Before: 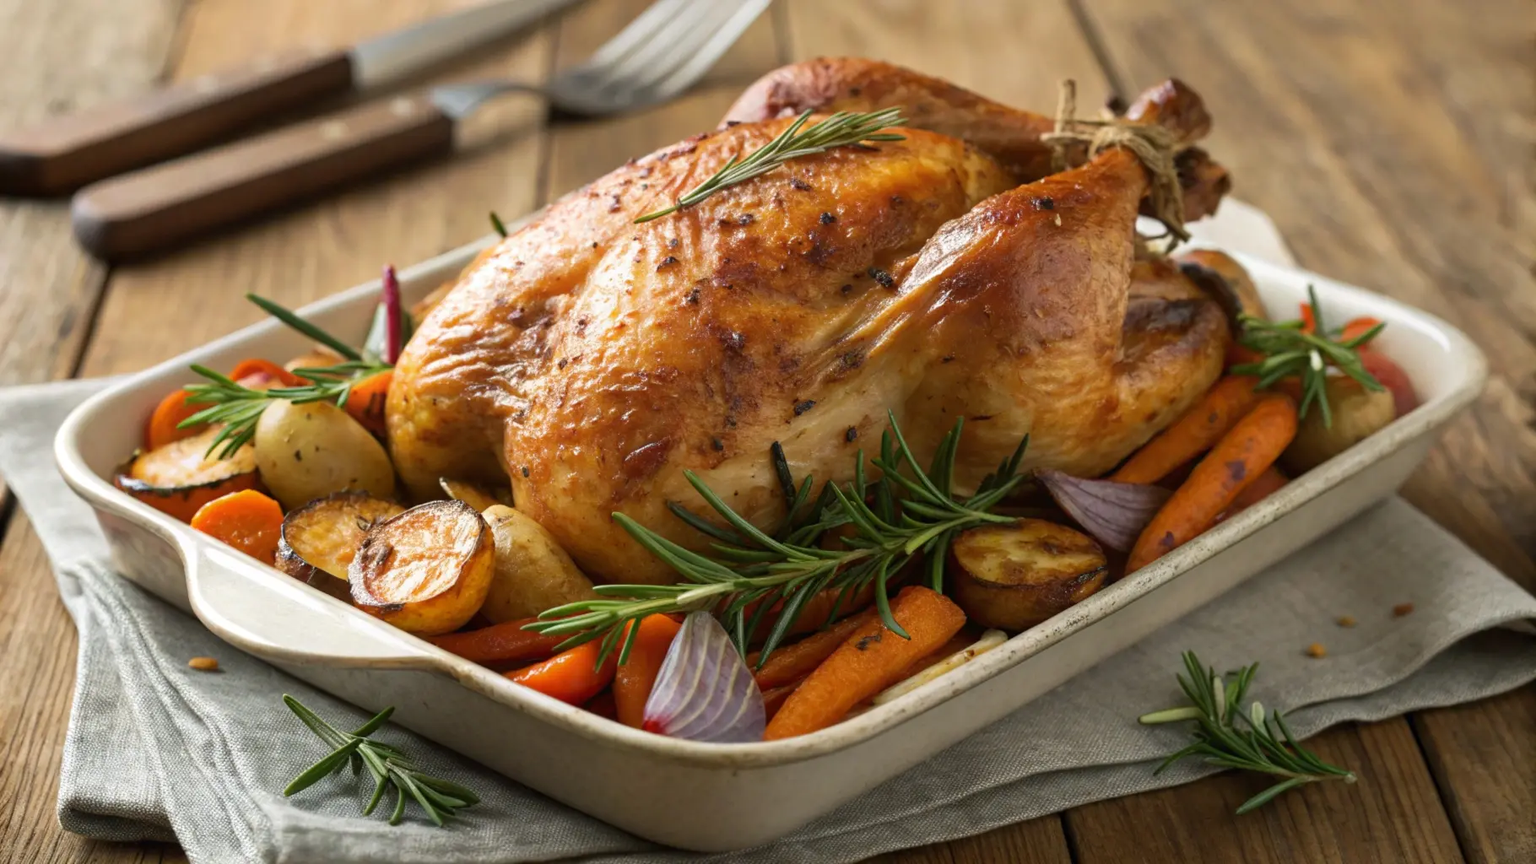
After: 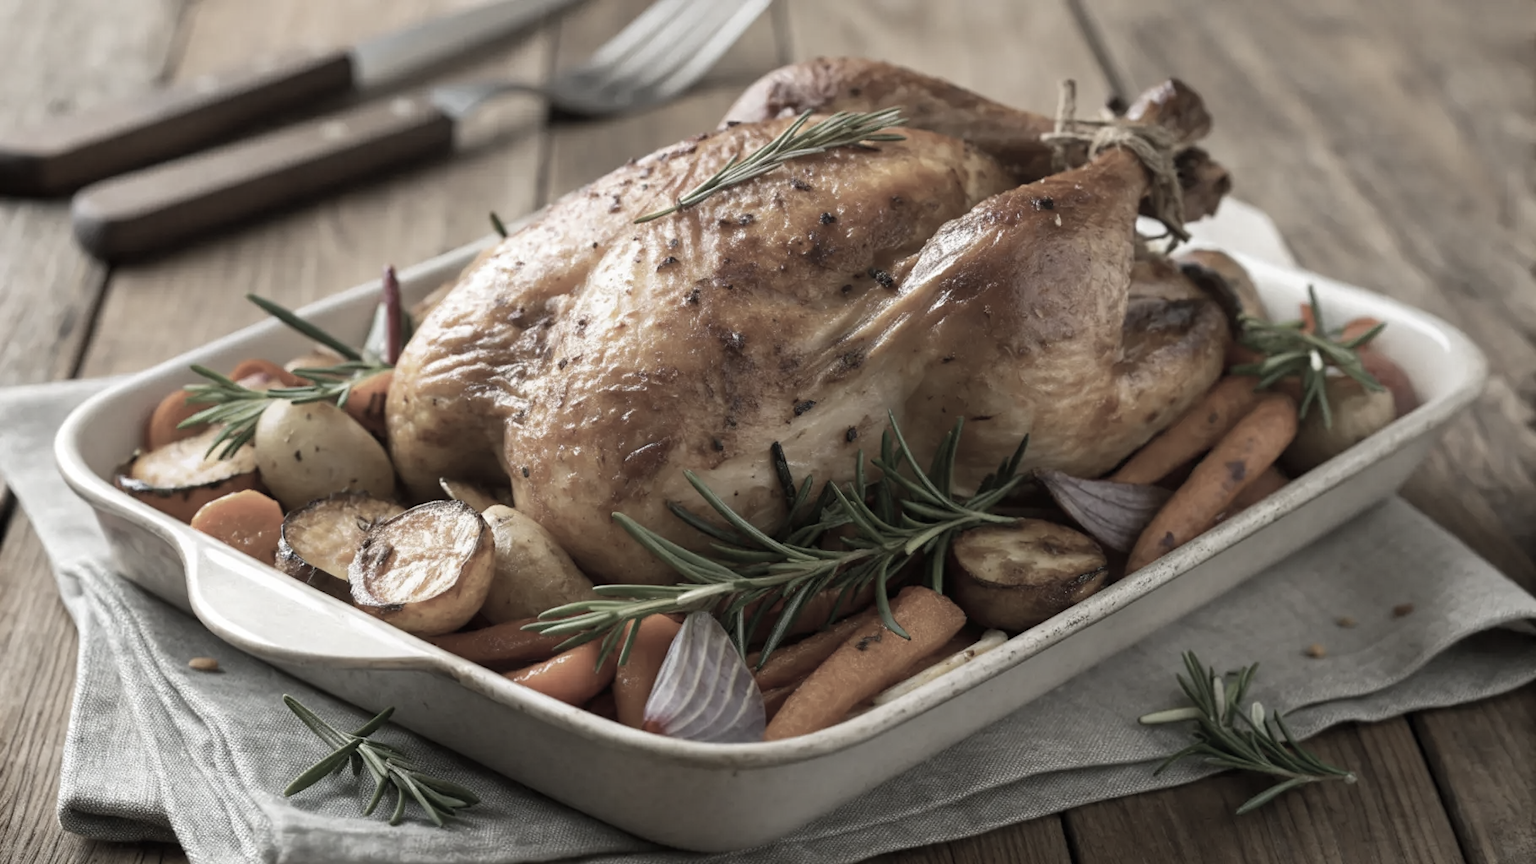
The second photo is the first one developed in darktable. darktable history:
color correction: highlights b* 0.025, saturation 0.34
